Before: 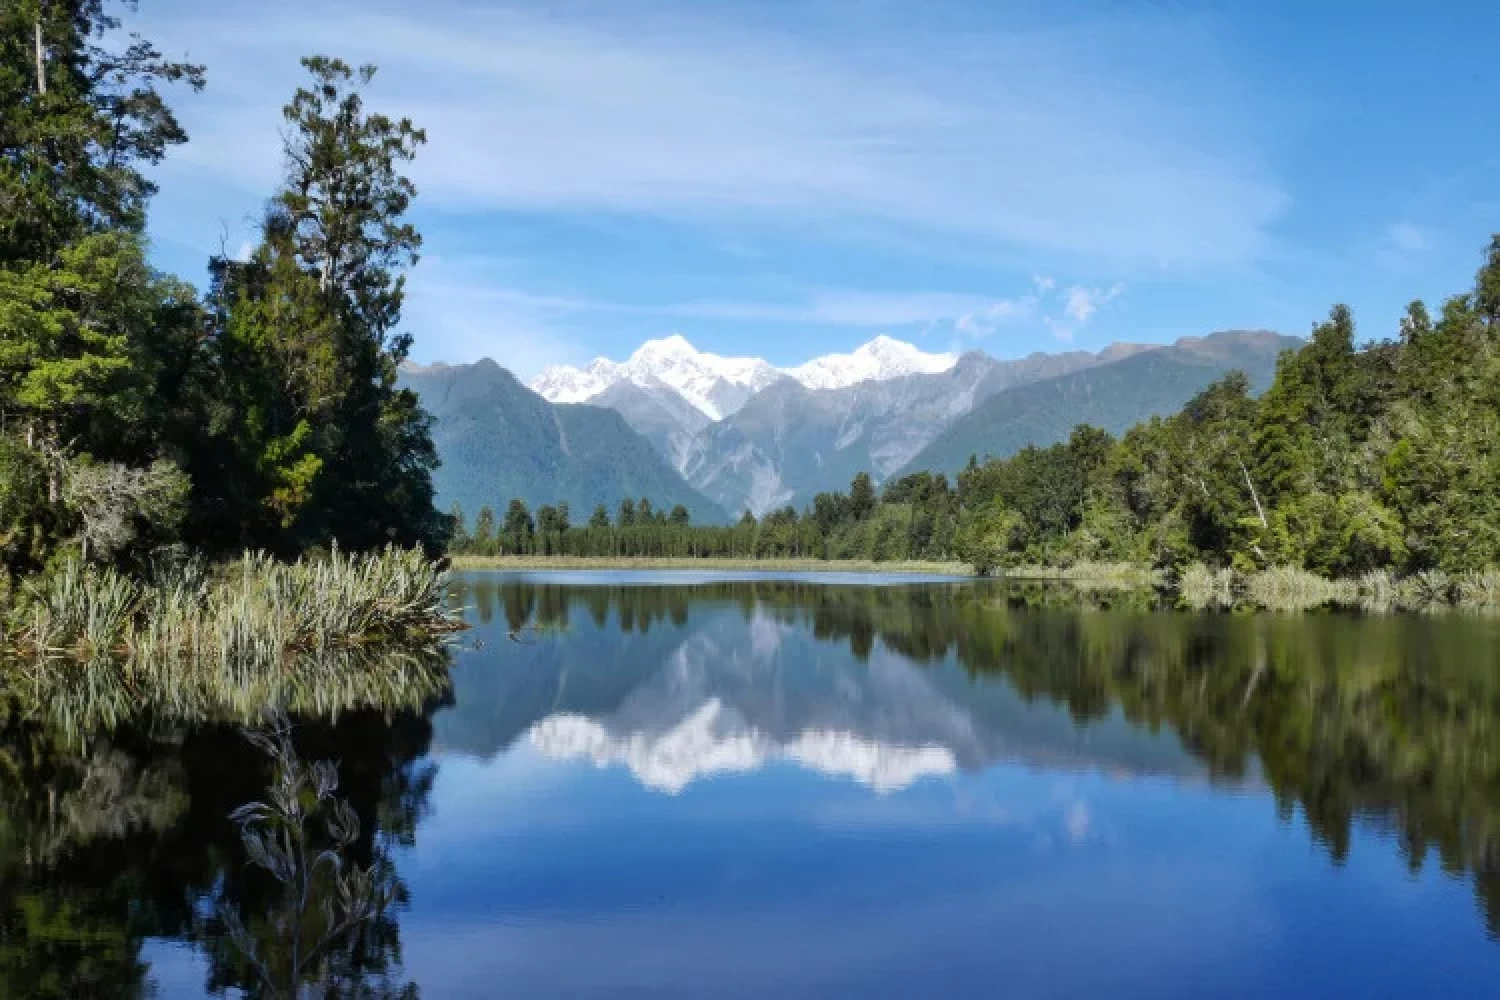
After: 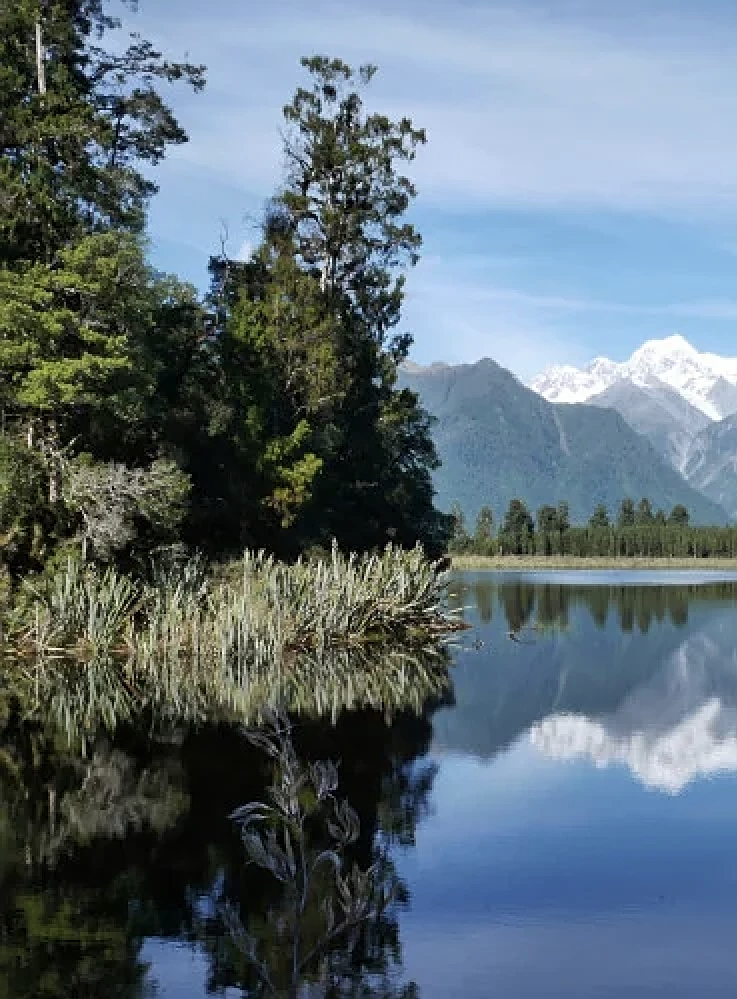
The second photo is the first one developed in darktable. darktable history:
crop and rotate: left 0%, top 0%, right 50.845%
sharpen: on, module defaults
color correction: saturation 0.8
